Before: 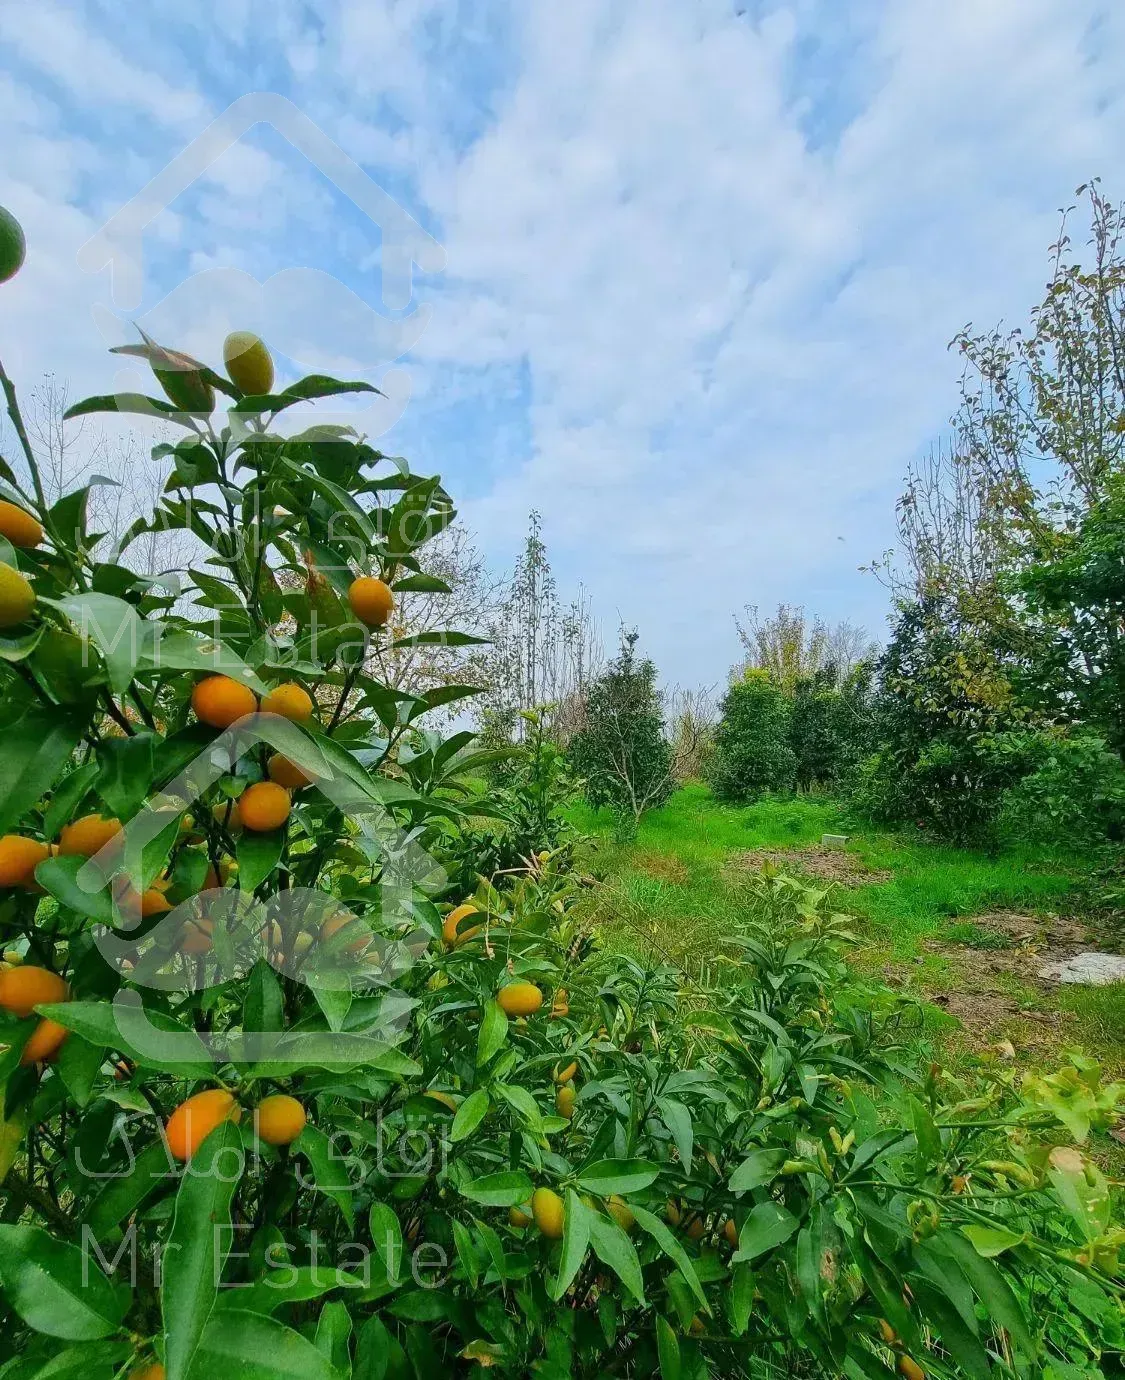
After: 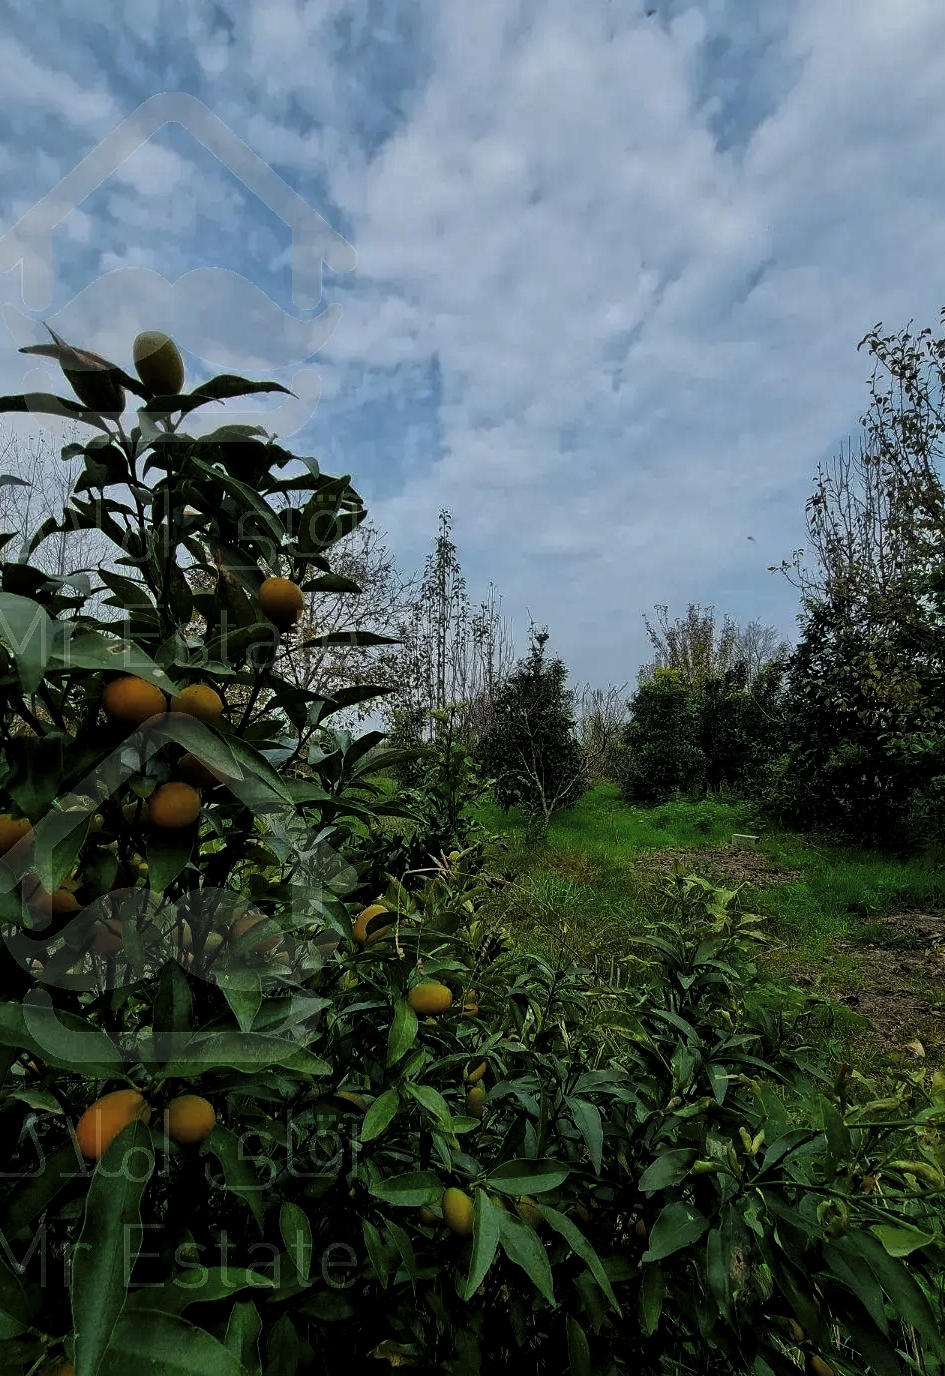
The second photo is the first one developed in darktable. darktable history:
levels: mode automatic, black 8.58%, gray 59.42%, levels [0, 0.445, 1]
crop: left 8.026%, right 7.374%
